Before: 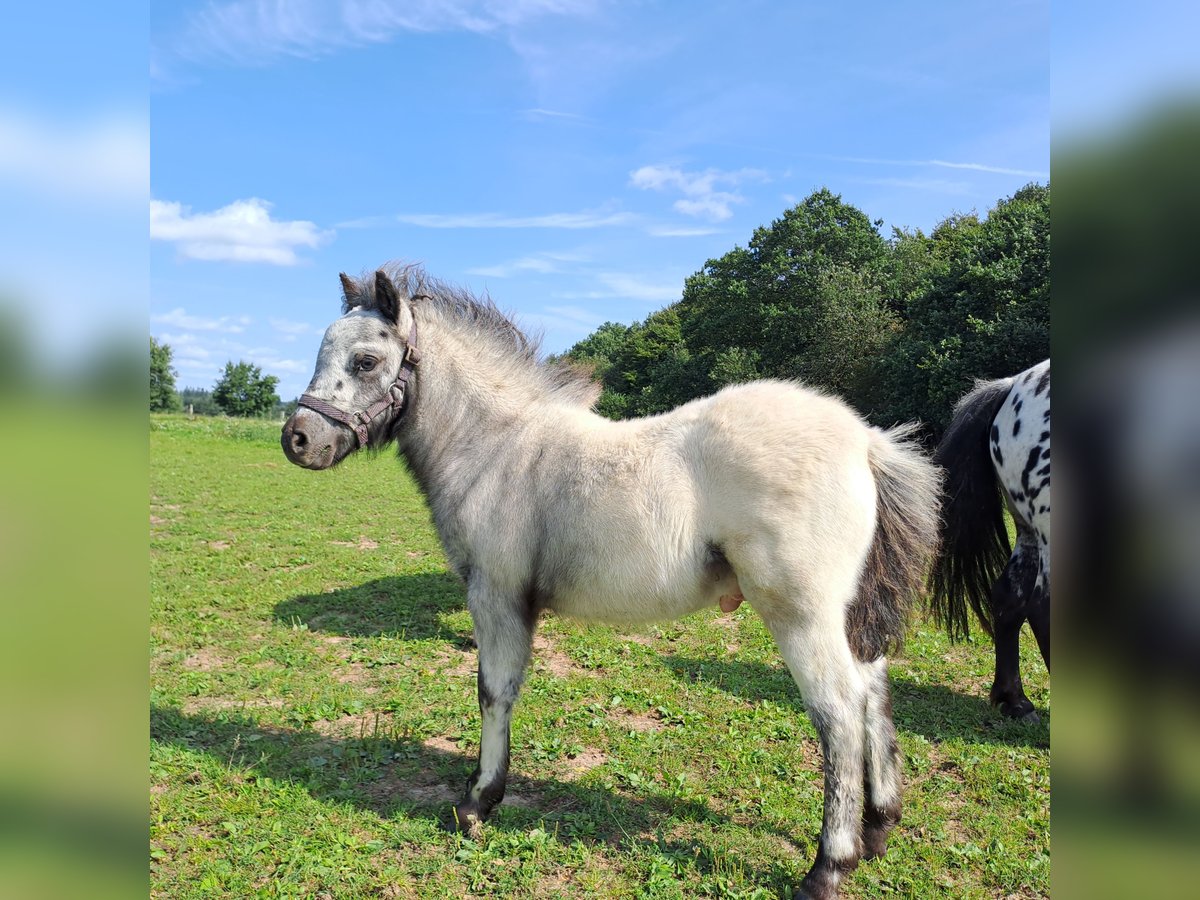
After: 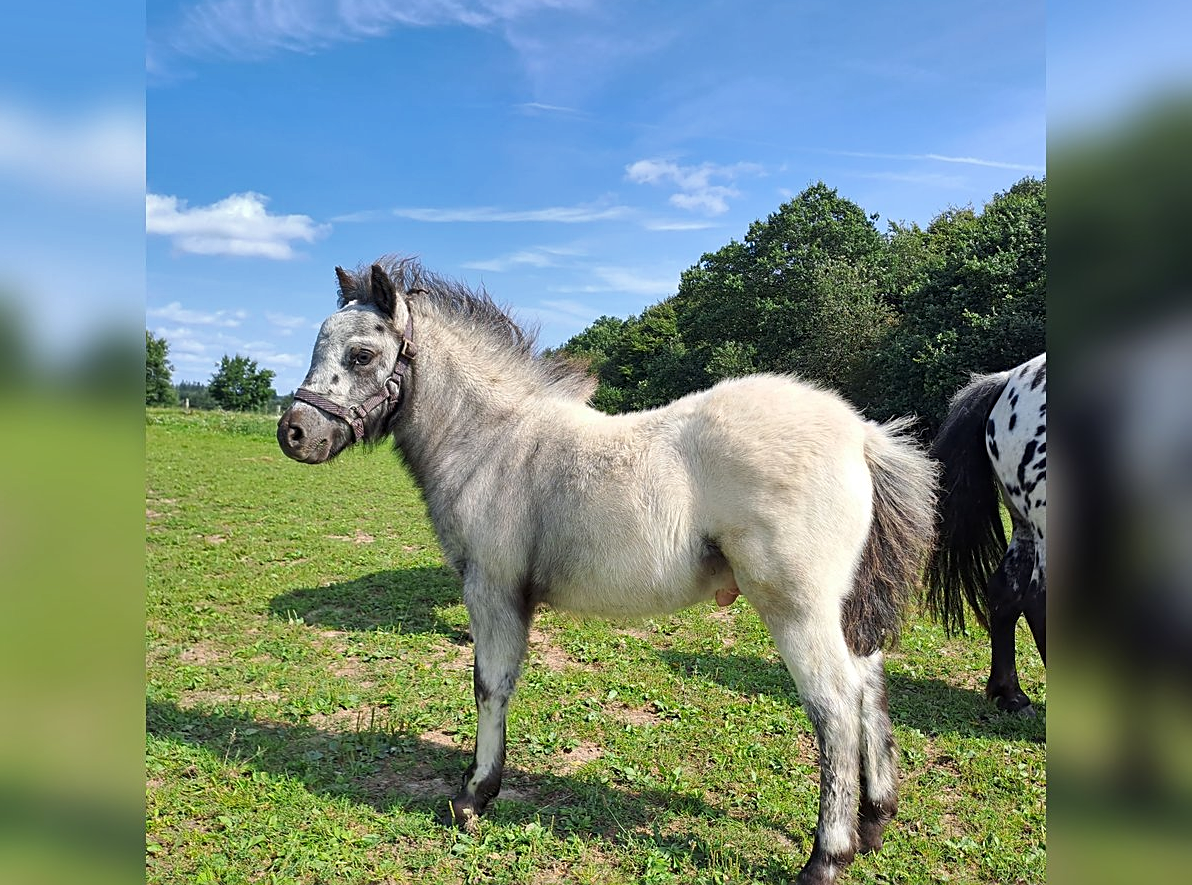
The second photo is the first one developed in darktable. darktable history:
sharpen: on, module defaults
crop: left 0.411%, top 0.709%, right 0.234%, bottom 0.89%
shadows and highlights: shadows 30.65, highlights -63.13, soften with gaussian
